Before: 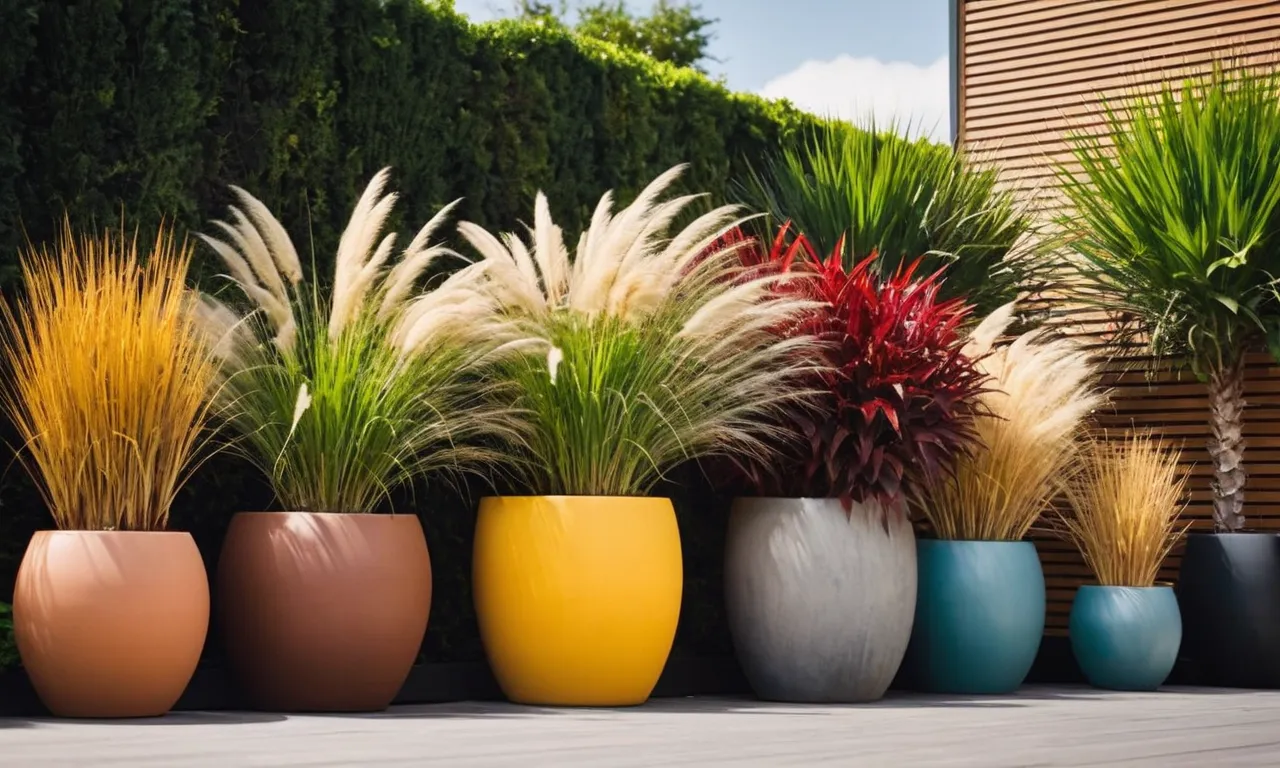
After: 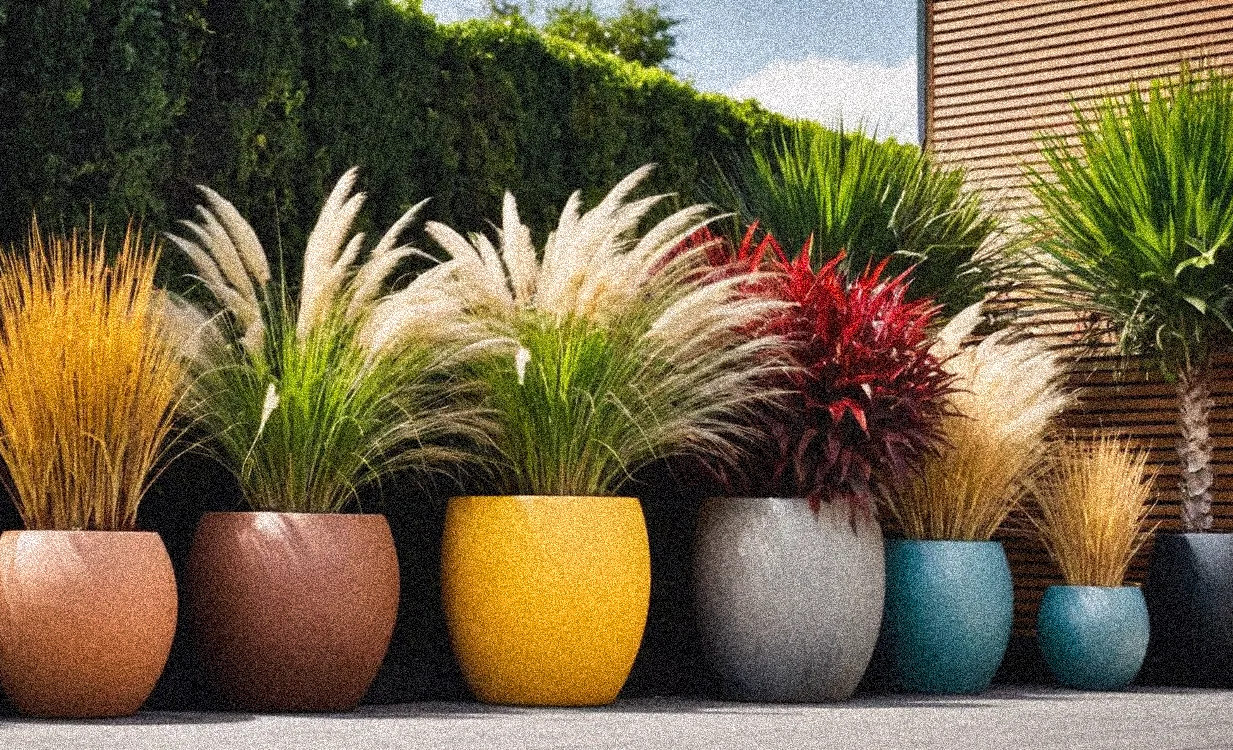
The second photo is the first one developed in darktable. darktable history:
shadows and highlights: soften with gaussian
white balance: emerald 1
grain: coarseness 3.75 ISO, strength 100%, mid-tones bias 0%
crop and rotate: left 2.536%, right 1.107%, bottom 2.246%
